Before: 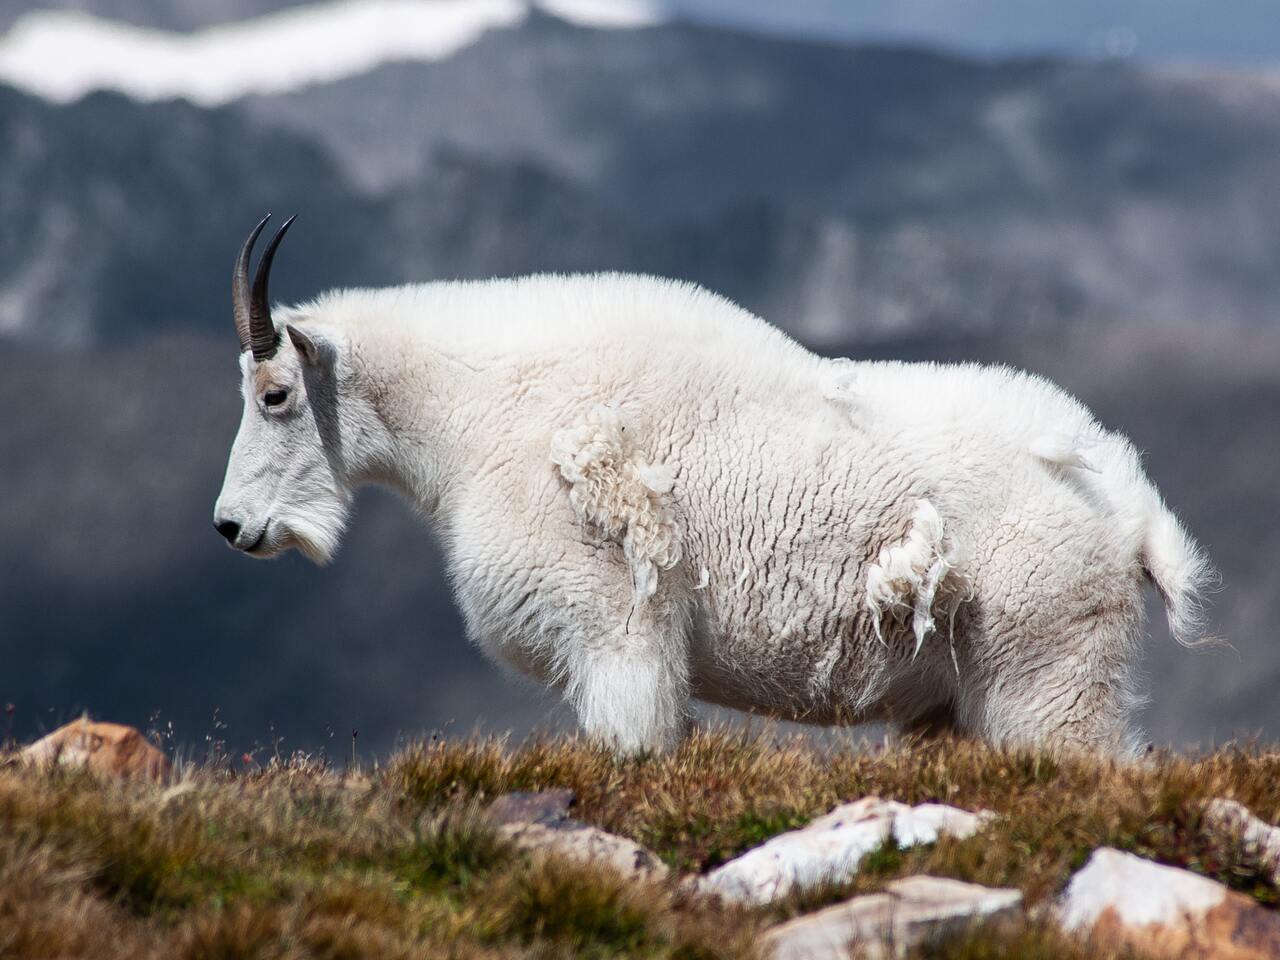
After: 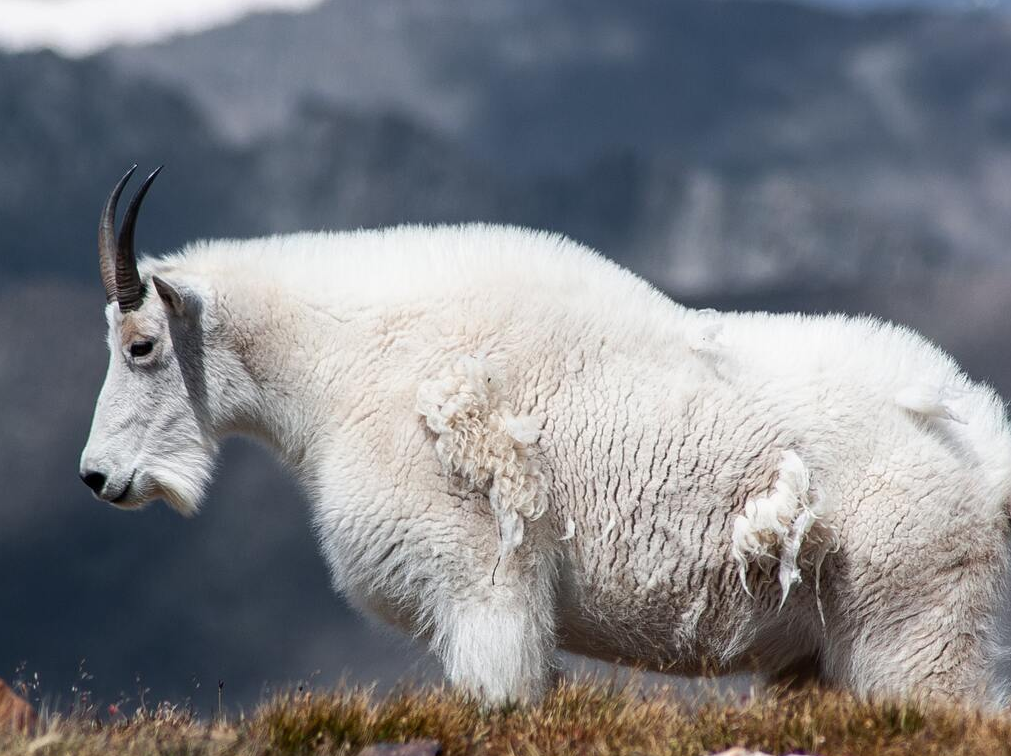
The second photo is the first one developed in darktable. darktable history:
crop and rotate: left 10.514%, top 5.127%, right 10.456%, bottom 16.069%
